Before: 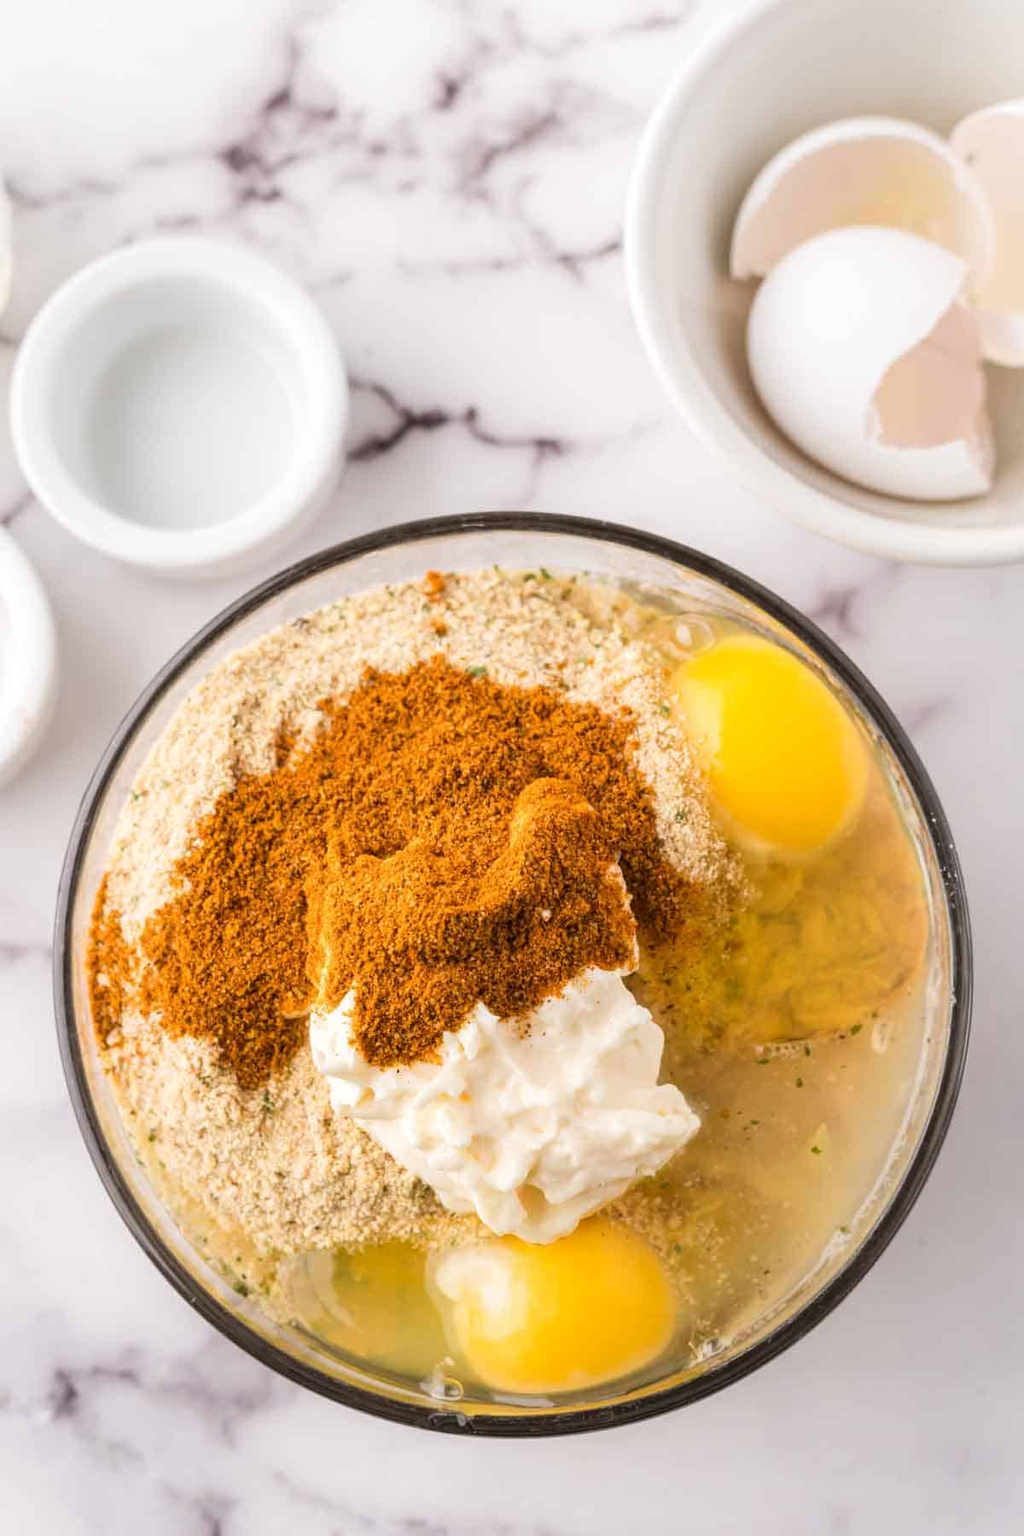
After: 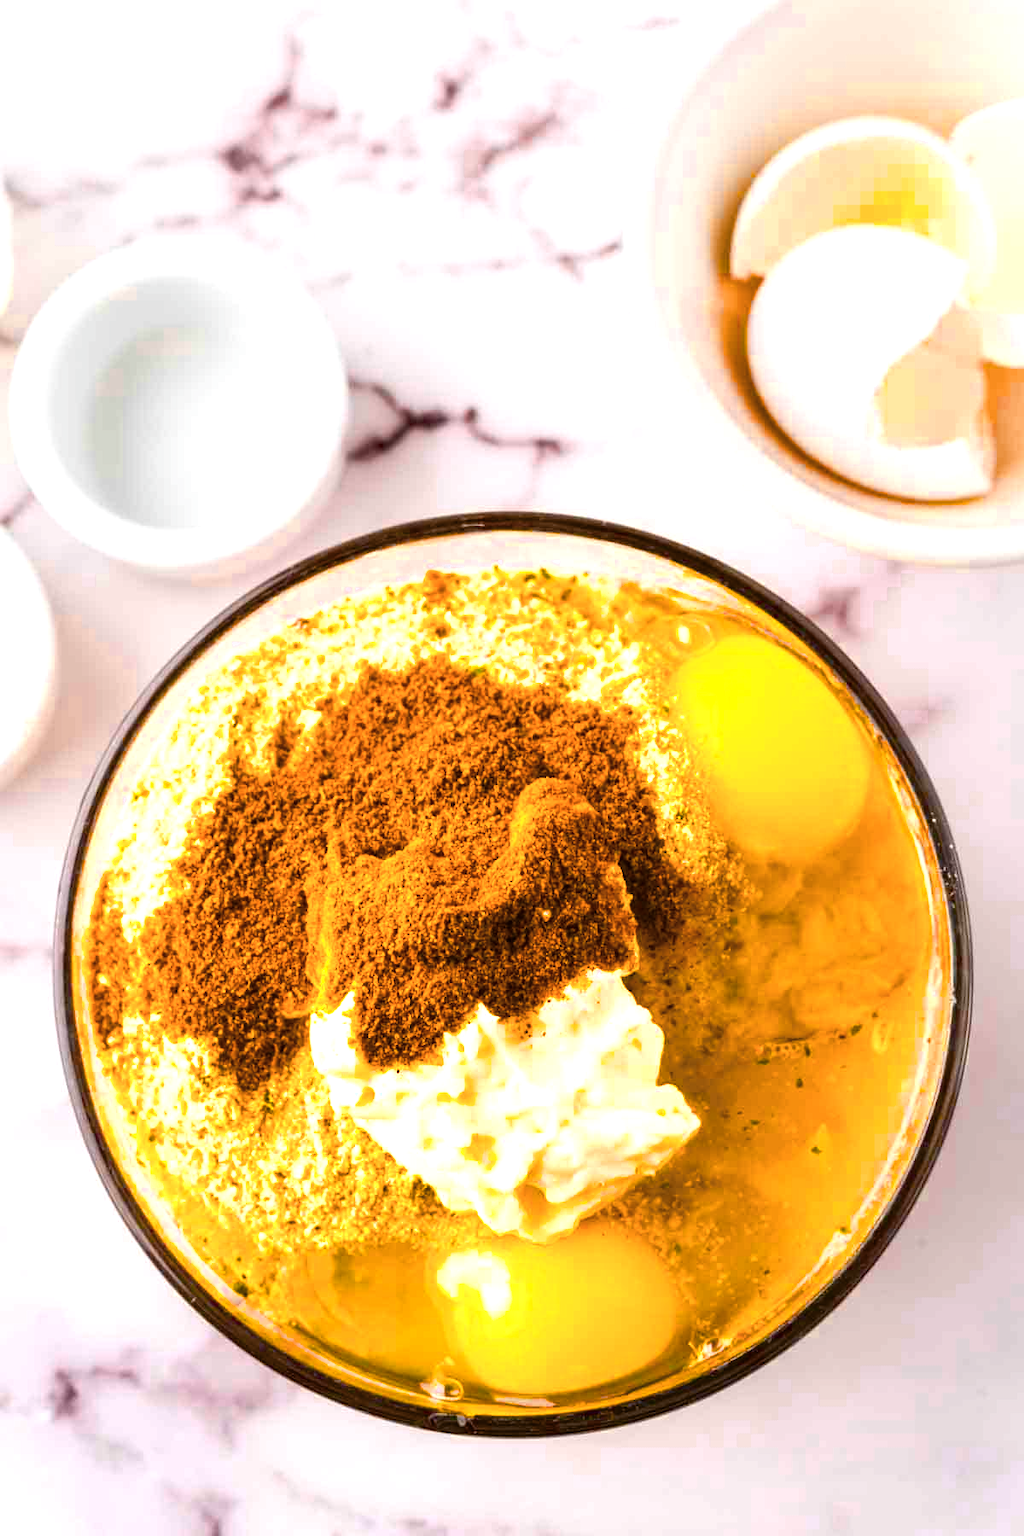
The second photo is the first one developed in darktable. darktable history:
color balance rgb: perceptual saturation grading › global saturation 64.845%, perceptual saturation grading › highlights 59.698%, perceptual saturation grading › mid-tones 49.802%, perceptual saturation grading › shadows 49.826%, perceptual brilliance grading › highlights 15.976%, perceptual brilliance grading › shadows -14.012%, global vibrance 0.906%, saturation formula JzAzBz (2021)
color zones: curves: ch0 [(0.018, 0.548) (0.224, 0.64) (0.425, 0.447) (0.675, 0.575) (0.732, 0.579)]; ch1 [(0.066, 0.487) (0.25, 0.5) (0.404, 0.43) (0.75, 0.421) (0.956, 0.421)]; ch2 [(0.044, 0.561) (0.215, 0.465) (0.399, 0.544) (0.465, 0.548) (0.614, 0.447) (0.724, 0.43) (0.882, 0.623) (0.956, 0.632)]
